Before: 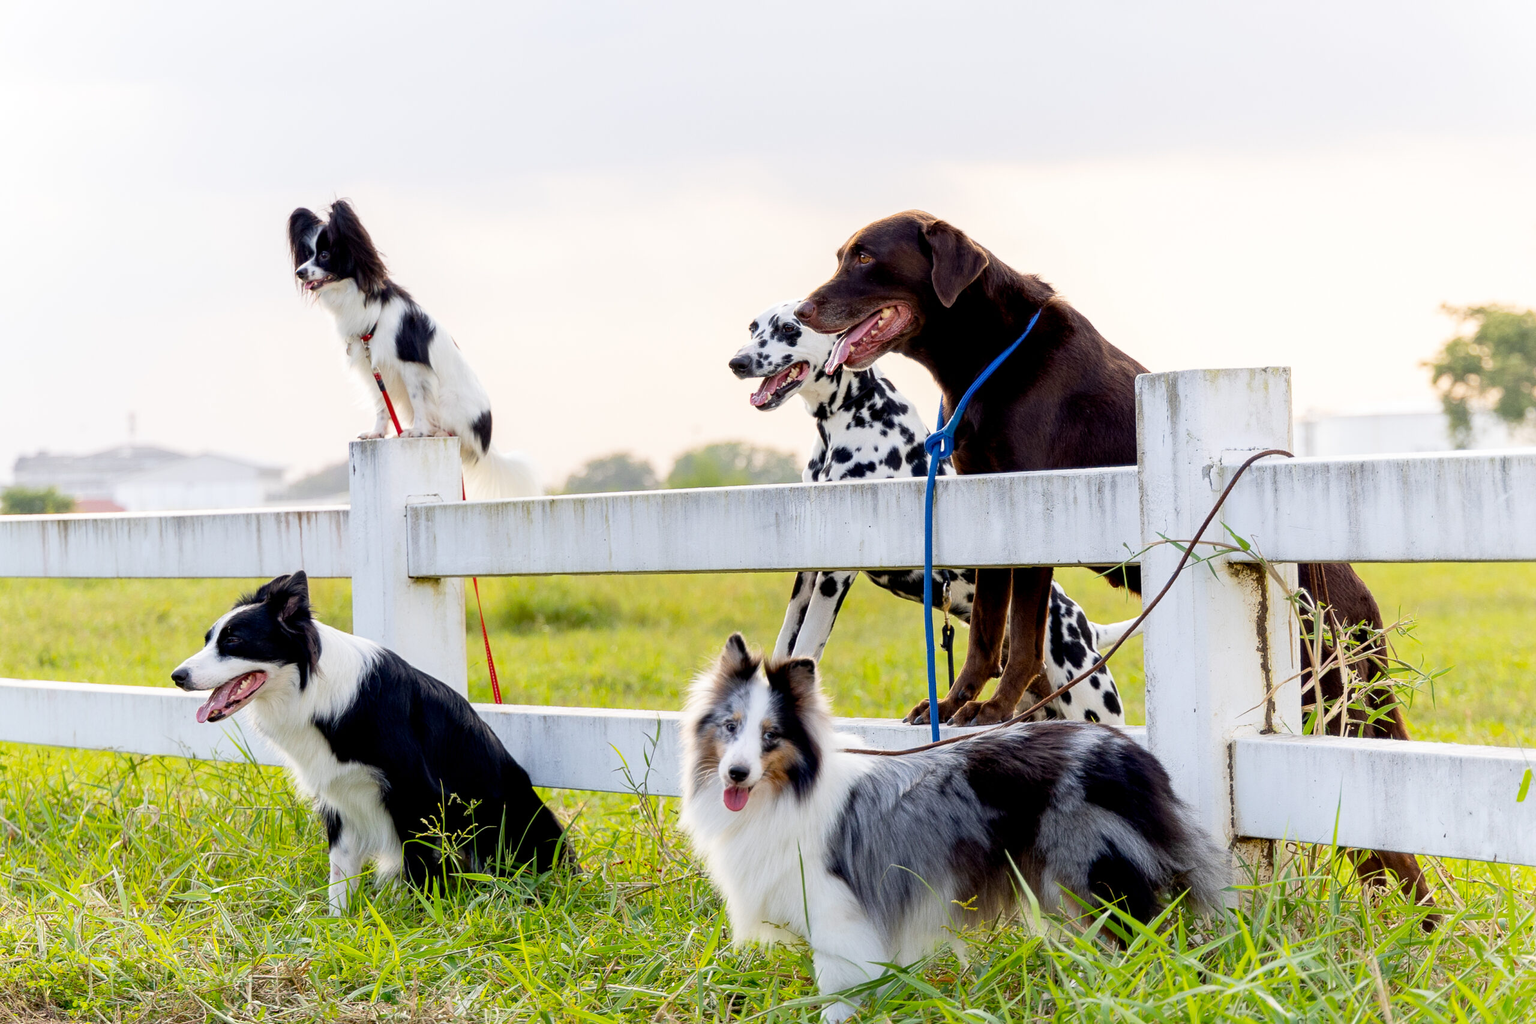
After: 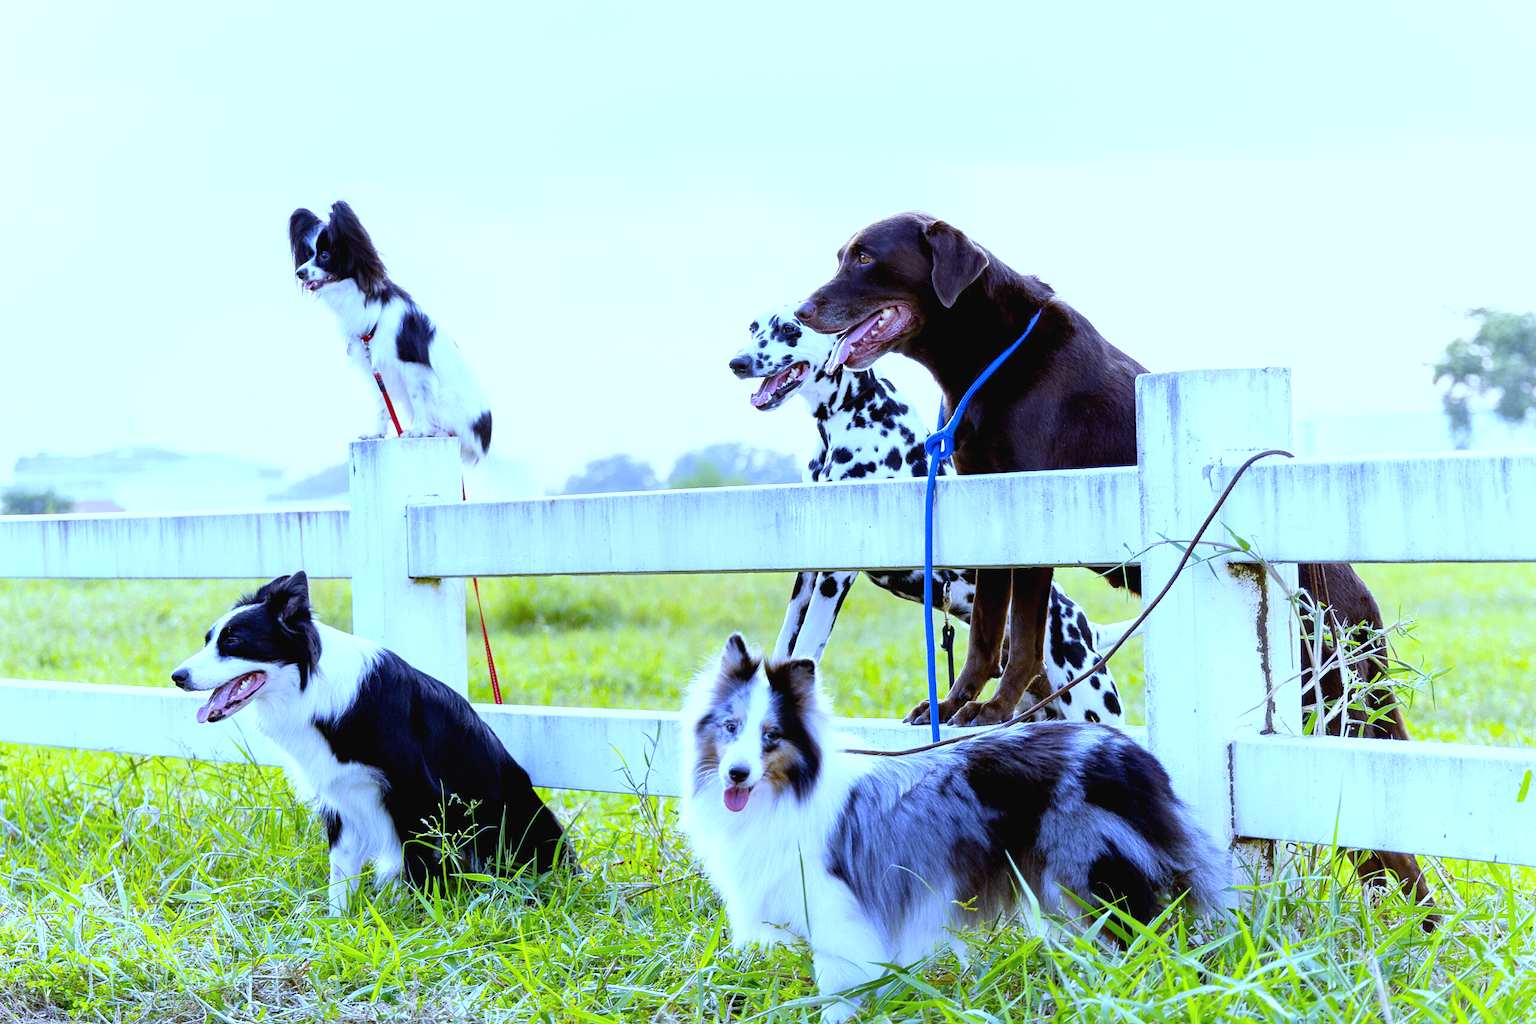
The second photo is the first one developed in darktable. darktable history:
contrast brightness saturation: contrast 0.05
white balance: red 0.766, blue 1.537
exposure: black level correction -0.002, exposure 0.54 EV, compensate highlight preservation false
